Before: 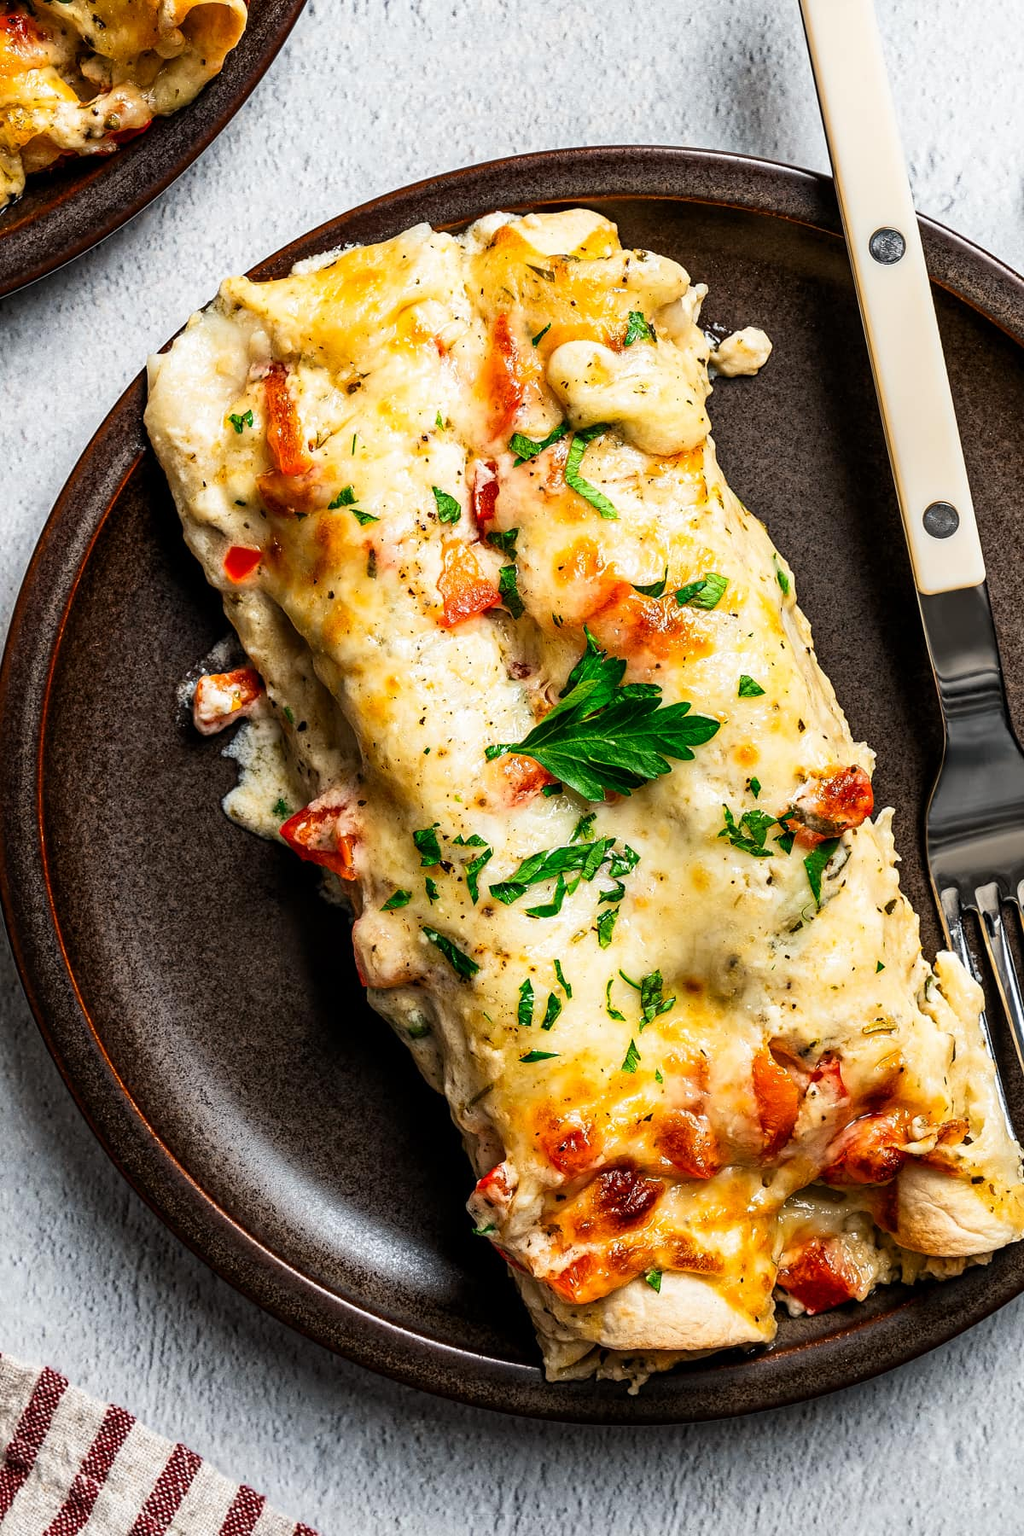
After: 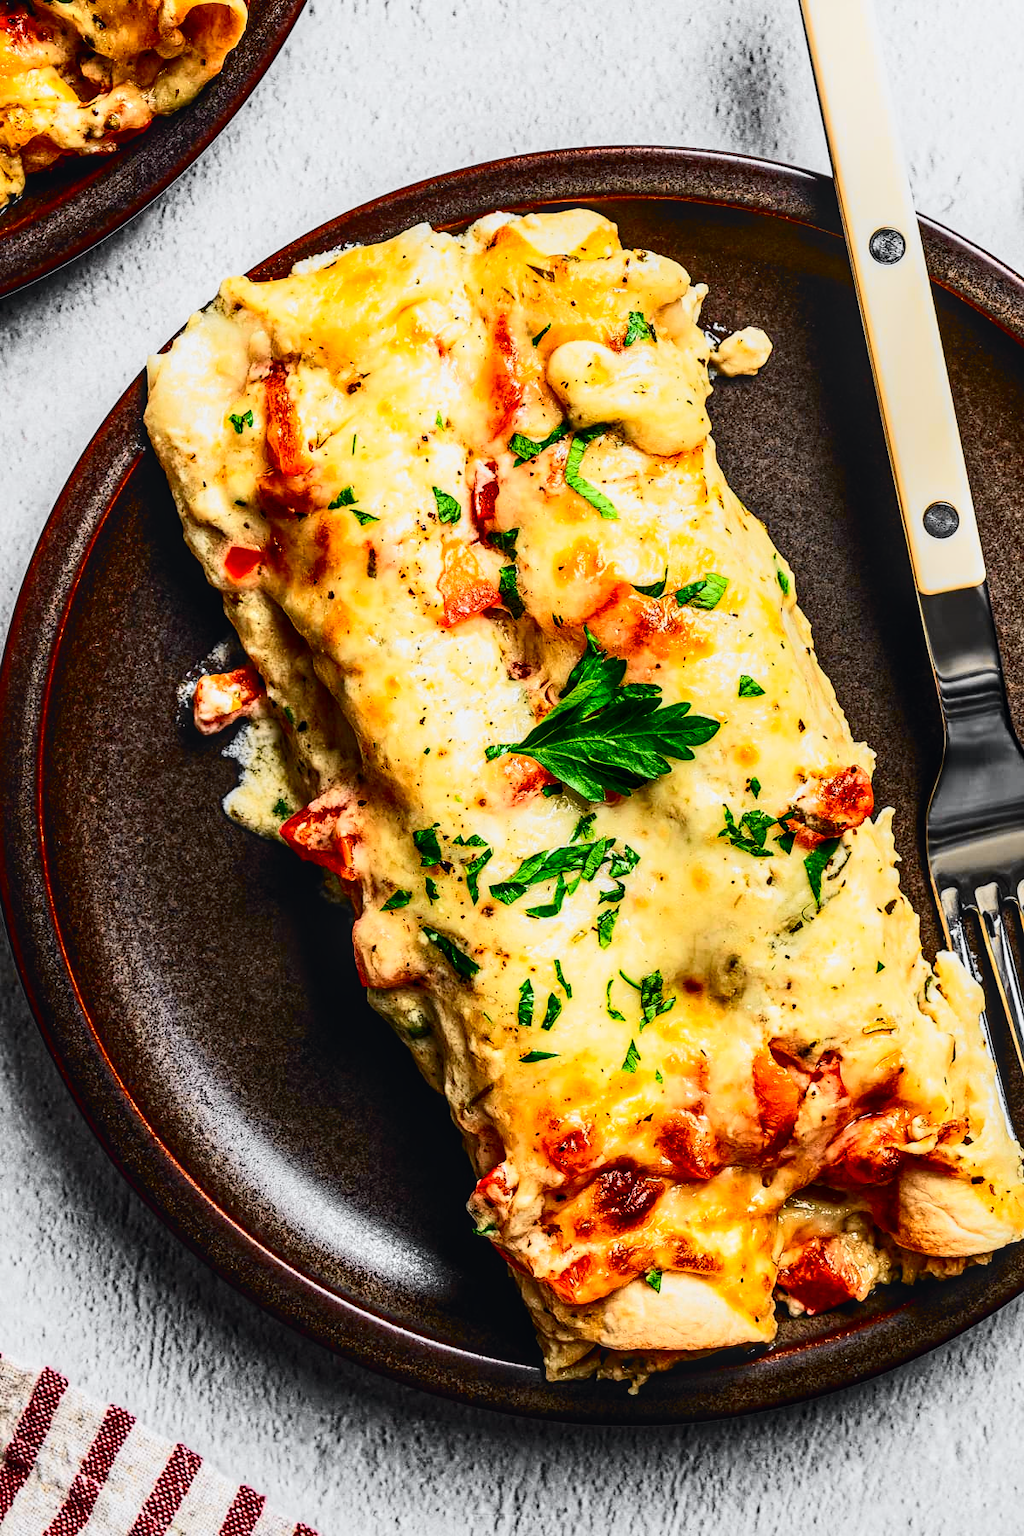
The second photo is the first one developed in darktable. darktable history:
local contrast: on, module defaults
contrast brightness saturation: contrast 0.22
tone curve: curves: ch0 [(0, 0) (0.071, 0.047) (0.266, 0.26) (0.491, 0.552) (0.753, 0.818) (1, 0.983)]; ch1 [(0, 0) (0.346, 0.307) (0.408, 0.369) (0.463, 0.443) (0.482, 0.493) (0.502, 0.5) (0.517, 0.518) (0.546, 0.576) (0.588, 0.643) (0.651, 0.709) (1, 1)]; ch2 [(0, 0) (0.346, 0.34) (0.434, 0.46) (0.485, 0.494) (0.5, 0.494) (0.517, 0.503) (0.535, 0.545) (0.583, 0.634) (0.625, 0.686) (1, 1)], color space Lab, independent channels, preserve colors none
